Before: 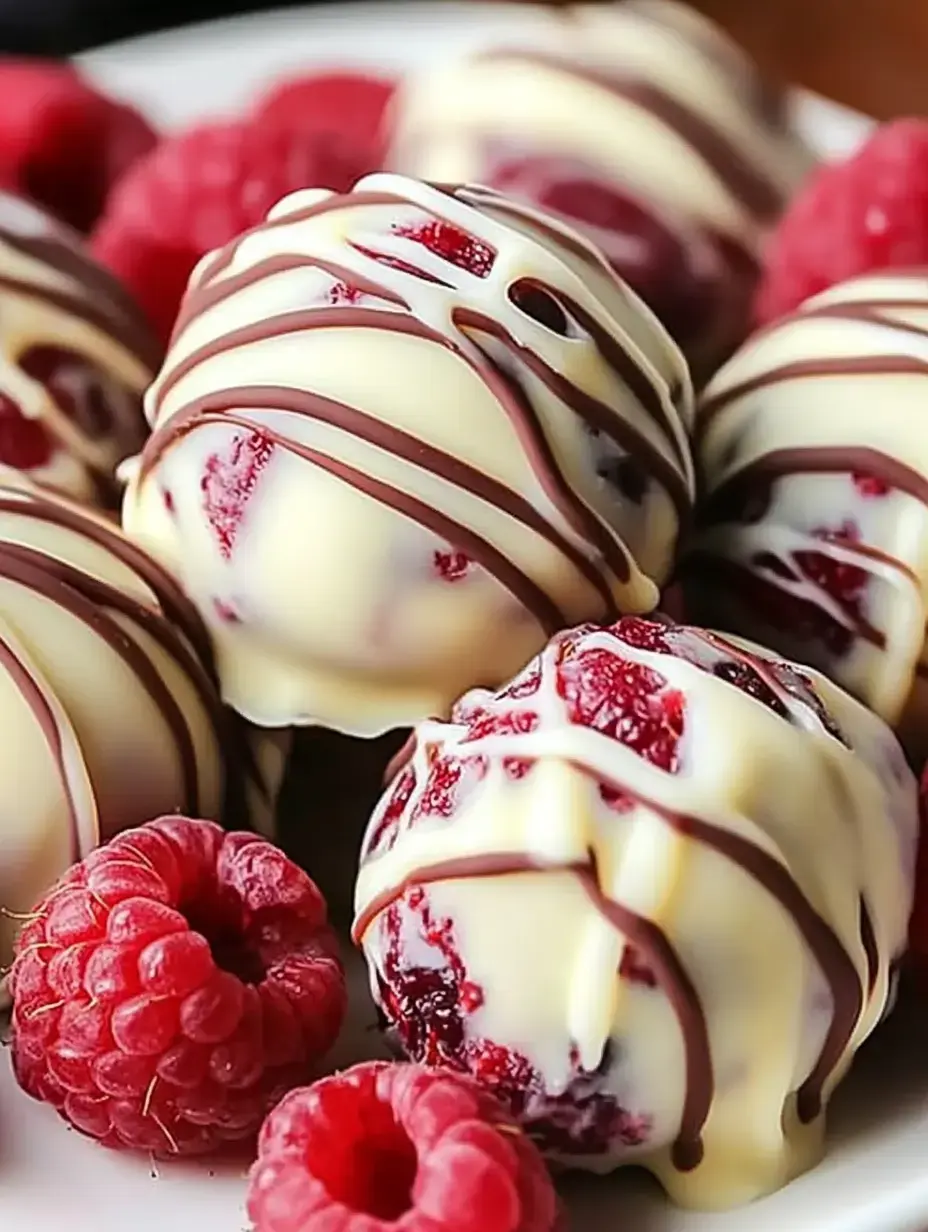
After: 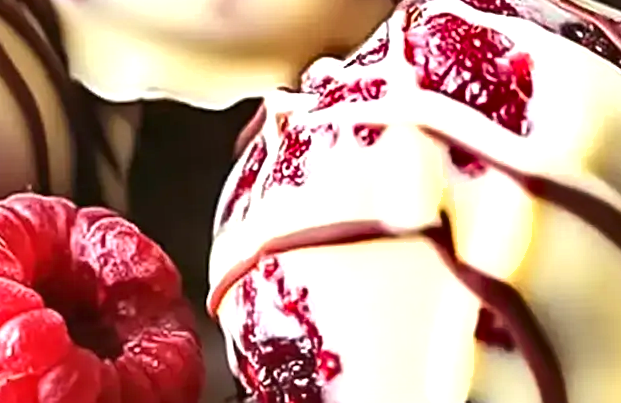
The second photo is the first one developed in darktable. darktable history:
rotate and perspective: rotation -1.77°, lens shift (horizontal) 0.004, automatic cropping off
crop: left 18.091%, top 51.13%, right 17.525%, bottom 16.85%
exposure: black level correction 0, exposure 0.9 EV, compensate highlight preservation false
shadows and highlights: shadows 5, soften with gaussian
